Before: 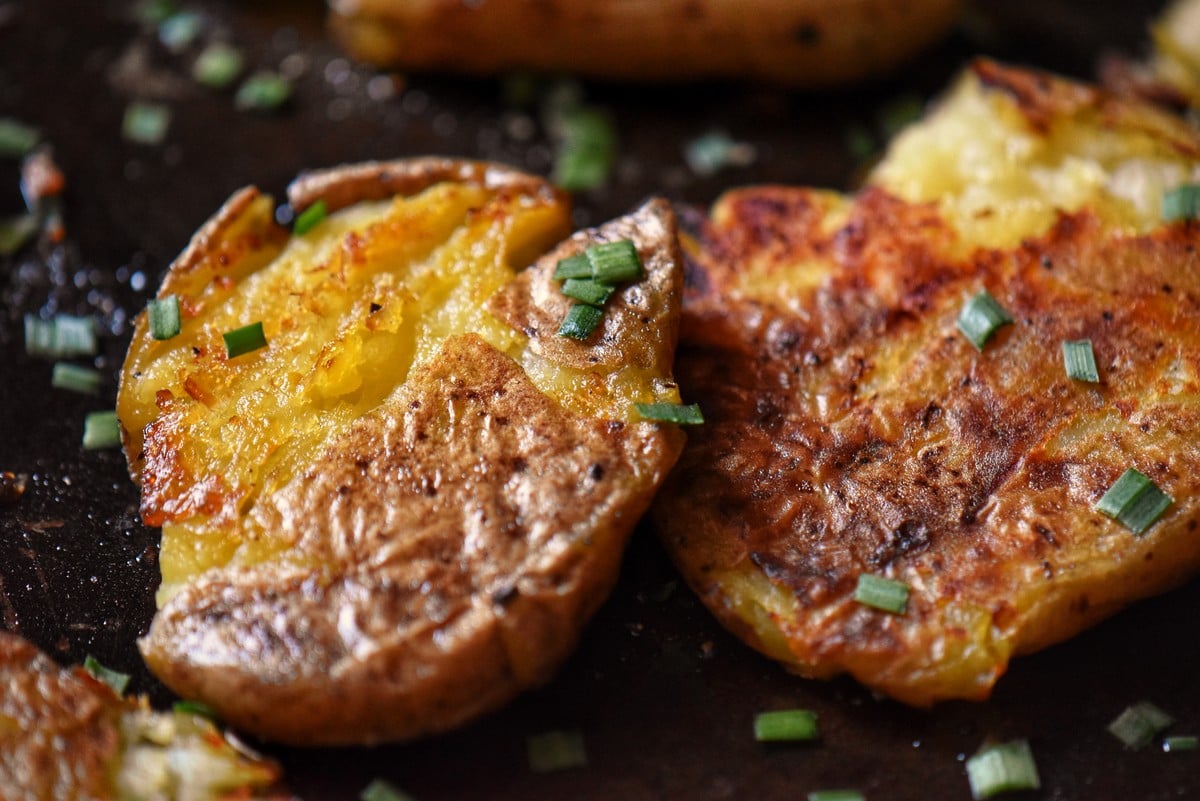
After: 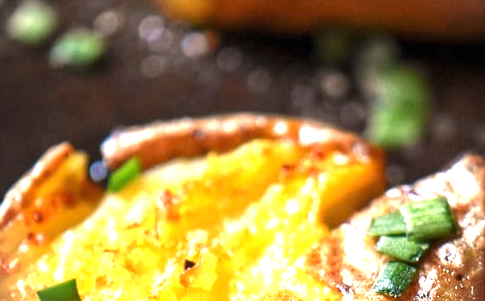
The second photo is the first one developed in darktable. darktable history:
exposure: black level correction 0, exposure 1.568 EV, compensate highlight preservation false
vignetting: fall-off start 91.8%
crop: left 15.564%, top 5.463%, right 43.962%, bottom 56.836%
